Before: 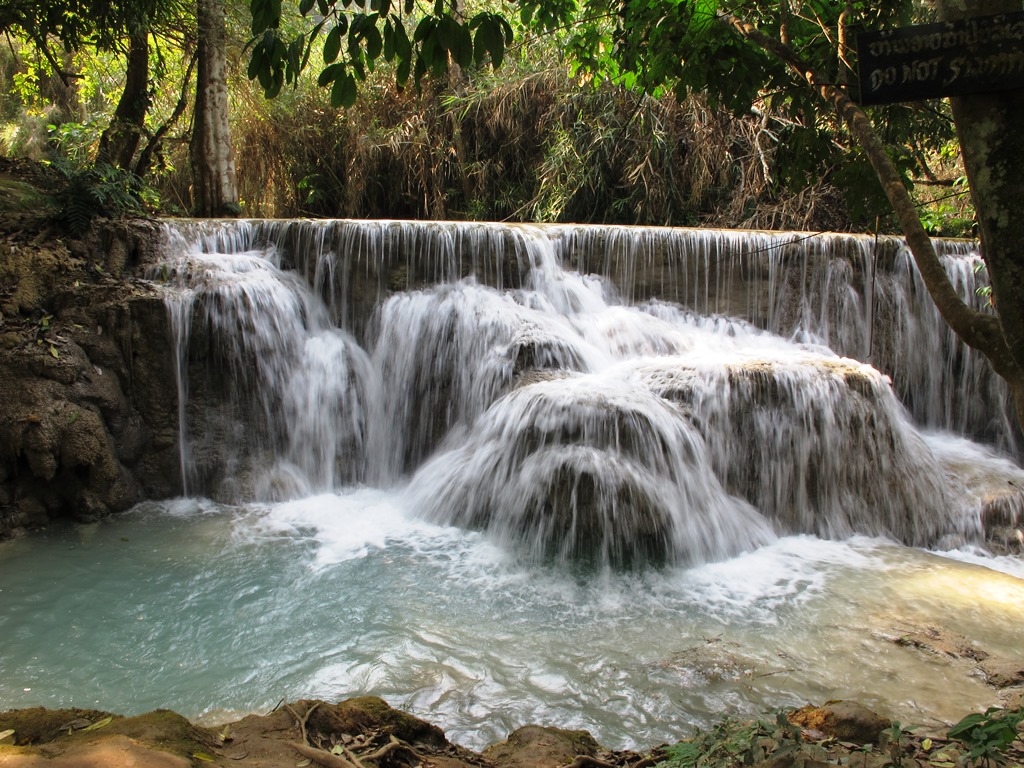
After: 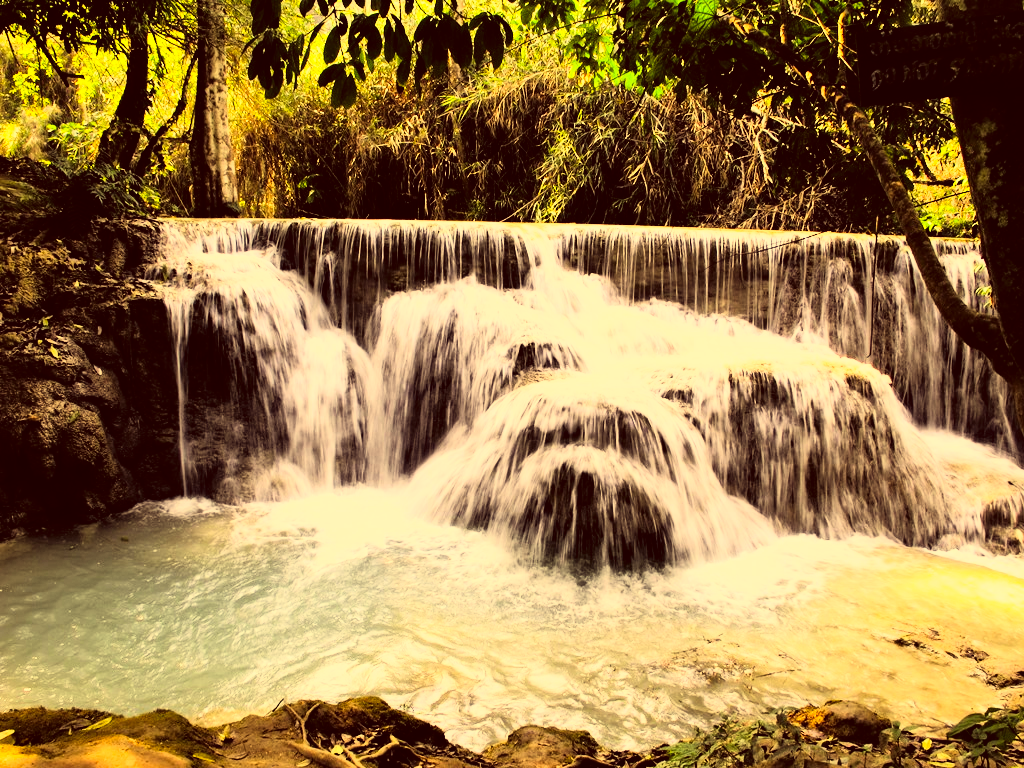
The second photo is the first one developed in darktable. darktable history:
rgb curve: curves: ch0 [(0, 0) (0.21, 0.15) (0.24, 0.21) (0.5, 0.75) (0.75, 0.96) (0.89, 0.99) (1, 1)]; ch1 [(0, 0.02) (0.21, 0.13) (0.25, 0.2) (0.5, 0.67) (0.75, 0.9) (0.89, 0.97) (1, 1)]; ch2 [(0, 0.02) (0.21, 0.13) (0.25, 0.2) (0.5, 0.67) (0.75, 0.9) (0.89, 0.97) (1, 1)], compensate middle gray true
shadows and highlights: low approximation 0.01, soften with gaussian
color correction: highlights a* 10.12, highlights b* 39.04, shadows a* 14.62, shadows b* 3.37
exposure: compensate highlight preservation false
